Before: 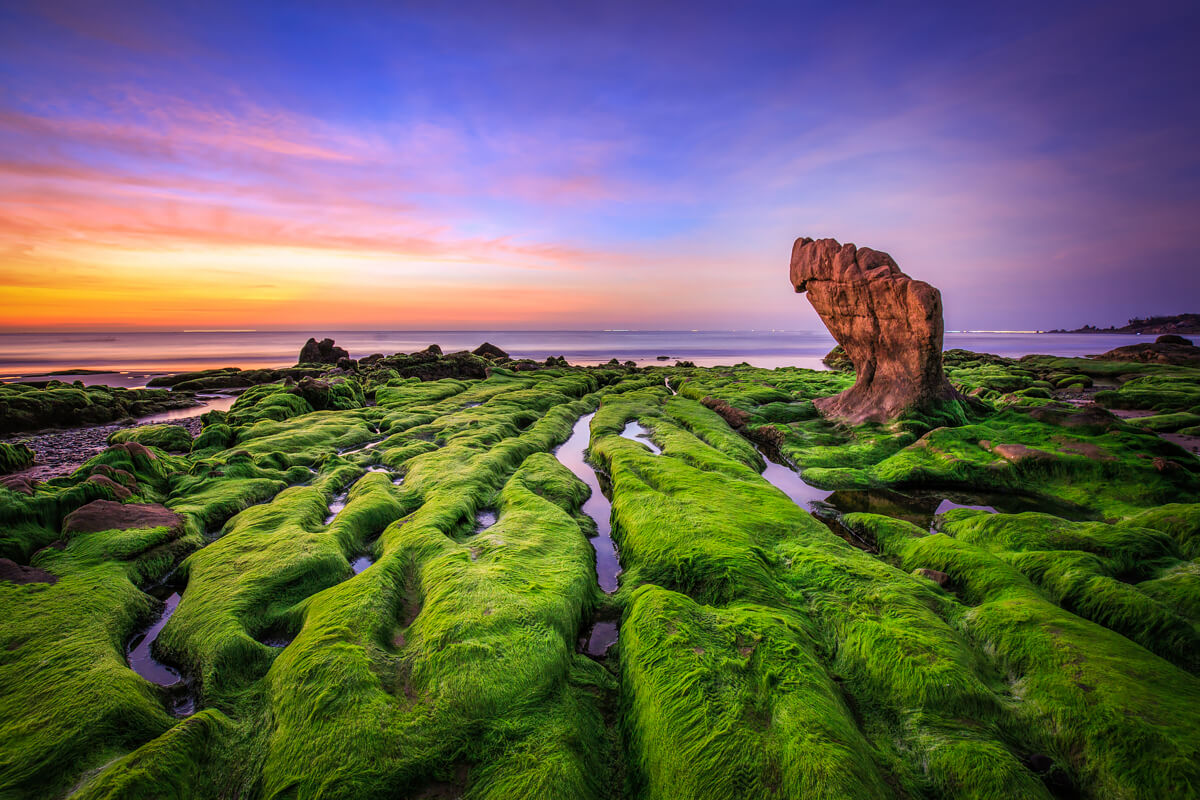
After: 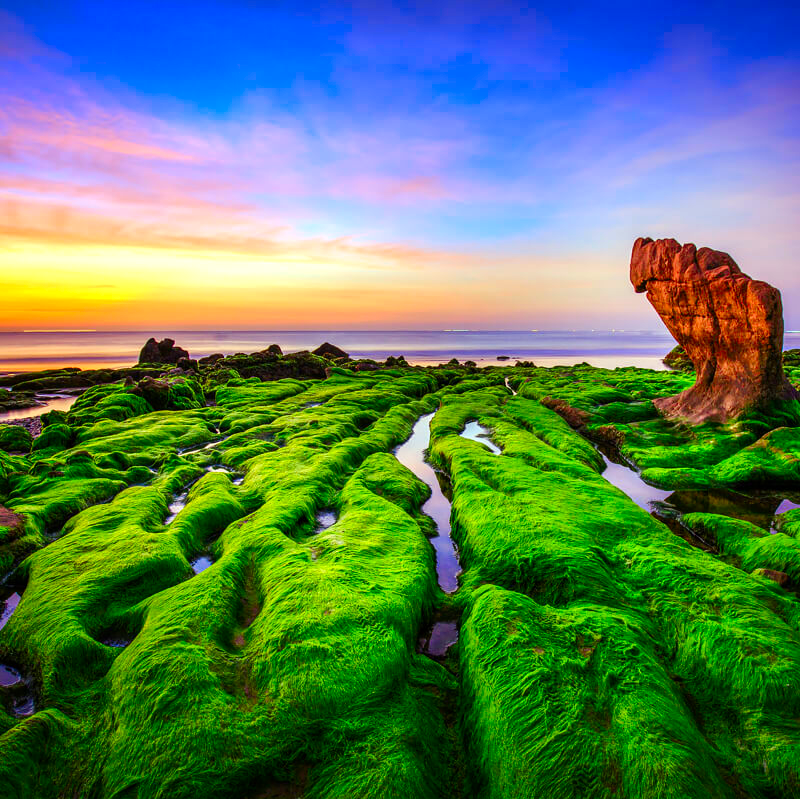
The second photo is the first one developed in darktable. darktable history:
tone equalizer: -8 EV -0.4 EV, -7 EV -0.388 EV, -6 EV -0.361 EV, -5 EV -0.195 EV, -3 EV 0.224 EV, -2 EV 0.329 EV, -1 EV 0.395 EV, +0 EV 0.39 EV, edges refinement/feathering 500, mask exposure compensation -1.57 EV, preserve details no
crop and rotate: left 13.406%, right 19.868%
color balance rgb: perceptual saturation grading › global saturation 0.066%, perceptual saturation grading › highlights -30.626%, perceptual saturation grading › shadows 19.931%, global vibrance 9.309%
color correction: highlights a* -10.95, highlights b* 9.9, saturation 1.71
